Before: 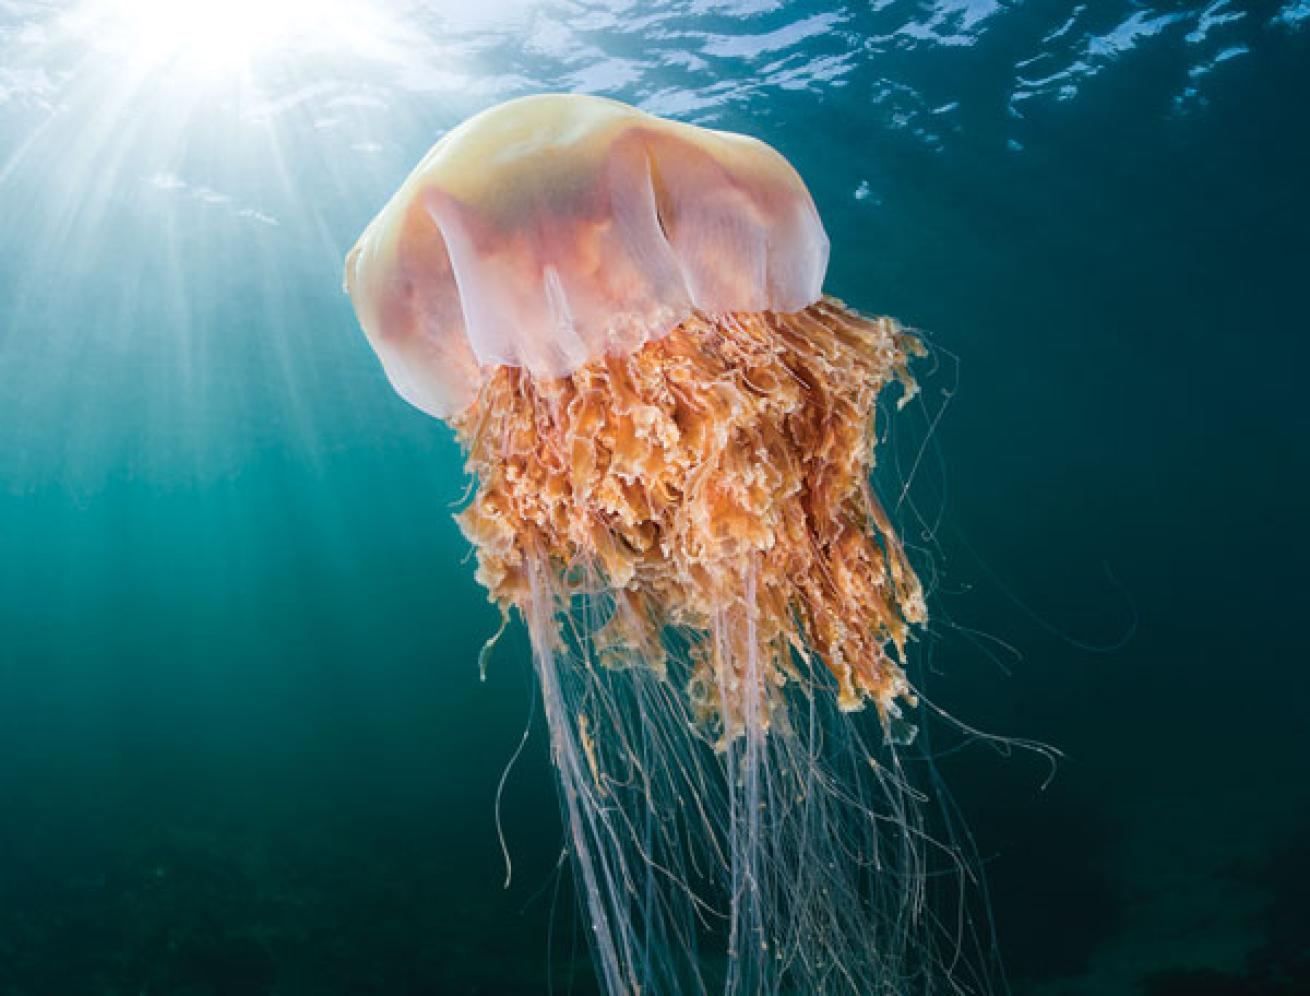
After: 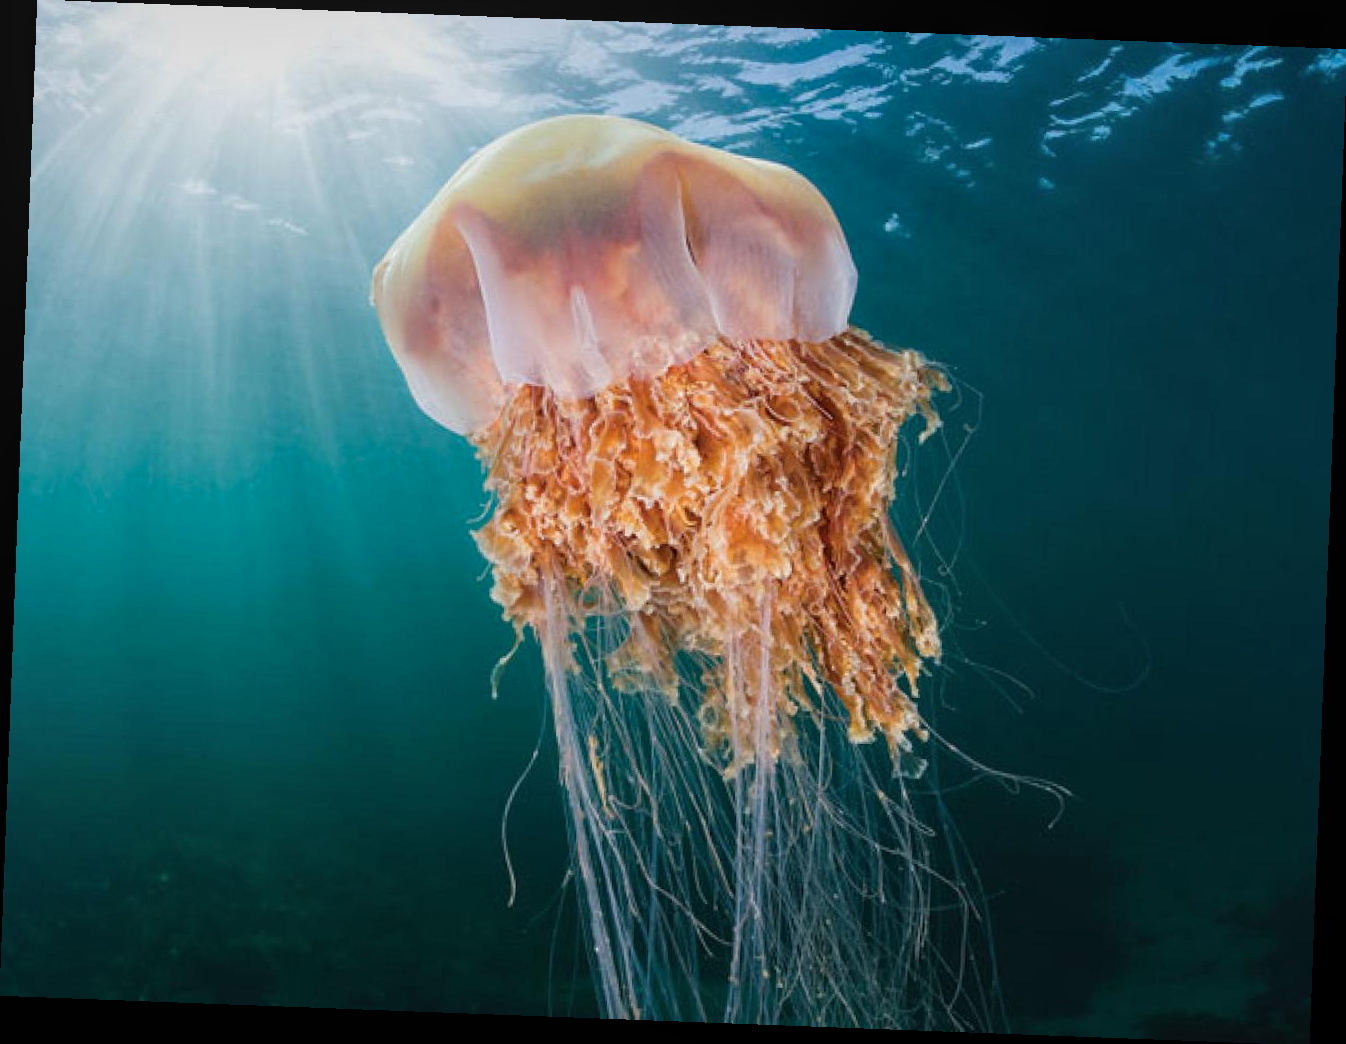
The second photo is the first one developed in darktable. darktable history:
rotate and perspective: rotation 2.17°, automatic cropping off
local contrast: detail 110%
